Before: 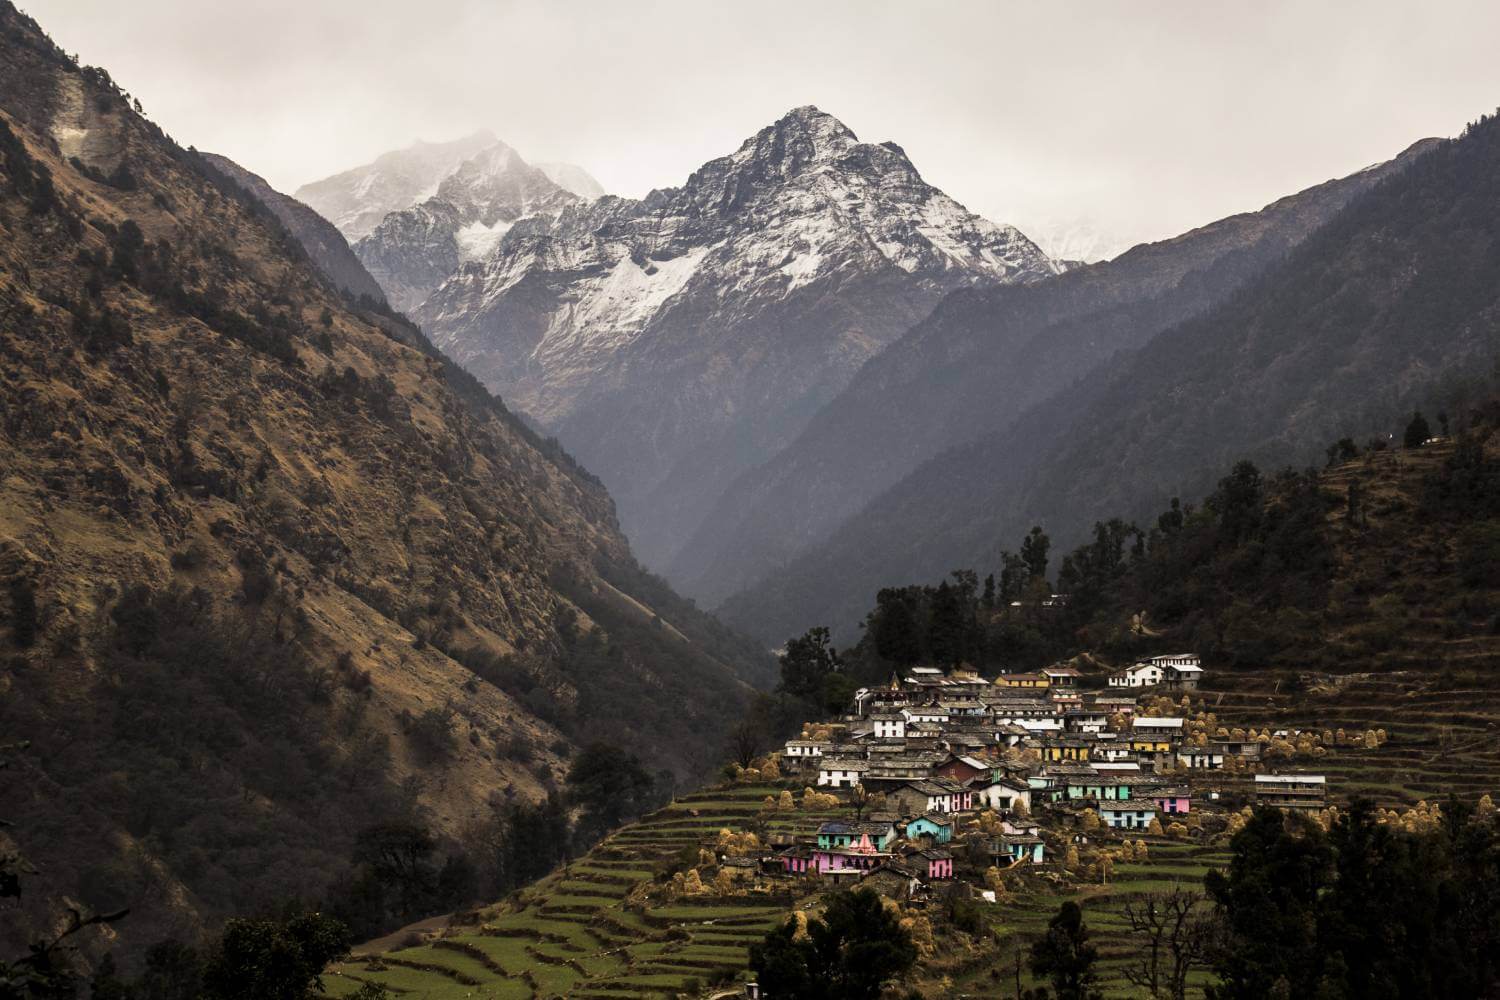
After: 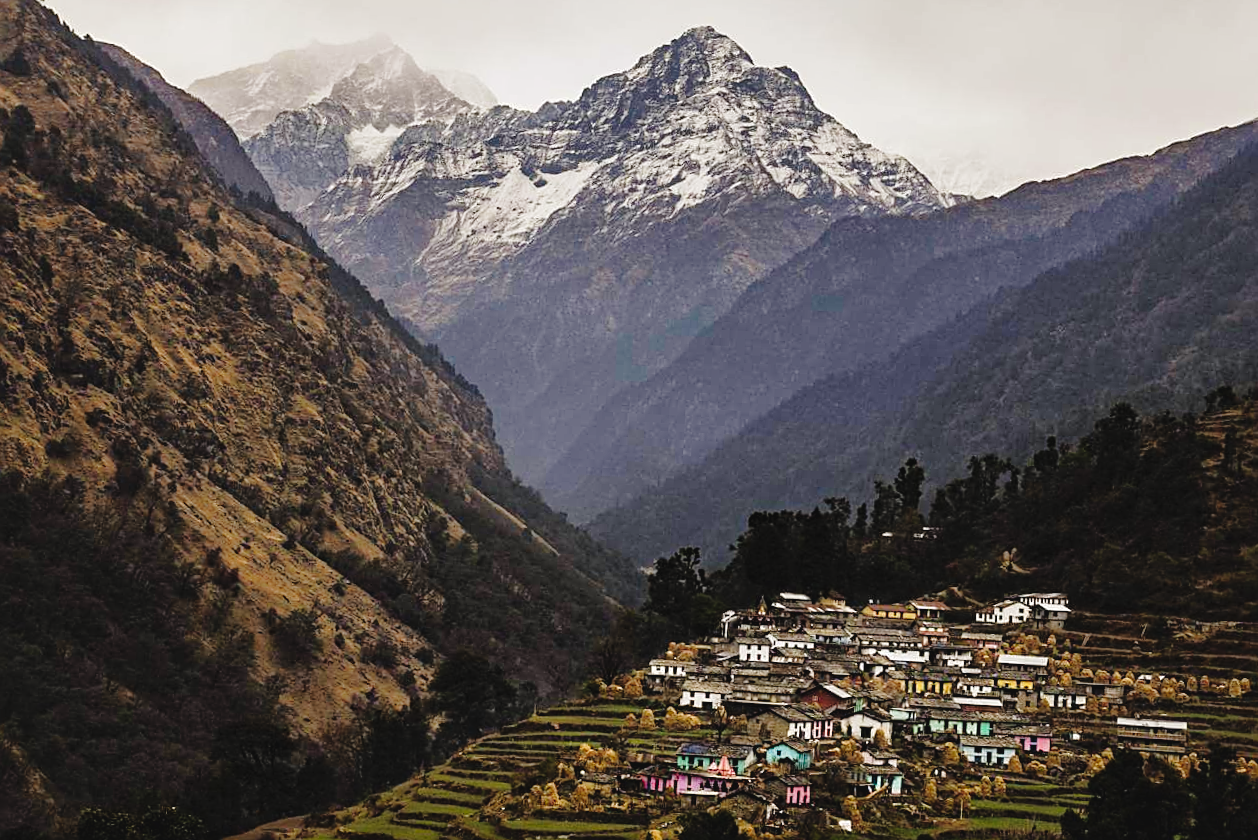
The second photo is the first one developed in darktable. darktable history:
shadows and highlights: on, module defaults
crop and rotate: angle -2.96°, left 5.085%, top 5.22%, right 4.606%, bottom 4.374%
haze removal: strength 0.298, distance 0.254, compatibility mode true, adaptive false
sharpen: on, module defaults
tone curve: curves: ch0 [(0, 0.023) (0.132, 0.075) (0.256, 0.2) (0.454, 0.495) (0.708, 0.78) (0.844, 0.896) (1, 0.98)]; ch1 [(0, 0) (0.37, 0.308) (0.478, 0.46) (0.499, 0.5) (0.513, 0.508) (0.526, 0.533) (0.59, 0.612) (0.764, 0.804) (1, 1)]; ch2 [(0, 0) (0.312, 0.313) (0.461, 0.454) (0.48, 0.477) (0.503, 0.5) (0.526, 0.54) (0.564, 0.595) (0.631, 0.676) (0.713, 0.767) (0.985, 0.966)], preserve colors none
